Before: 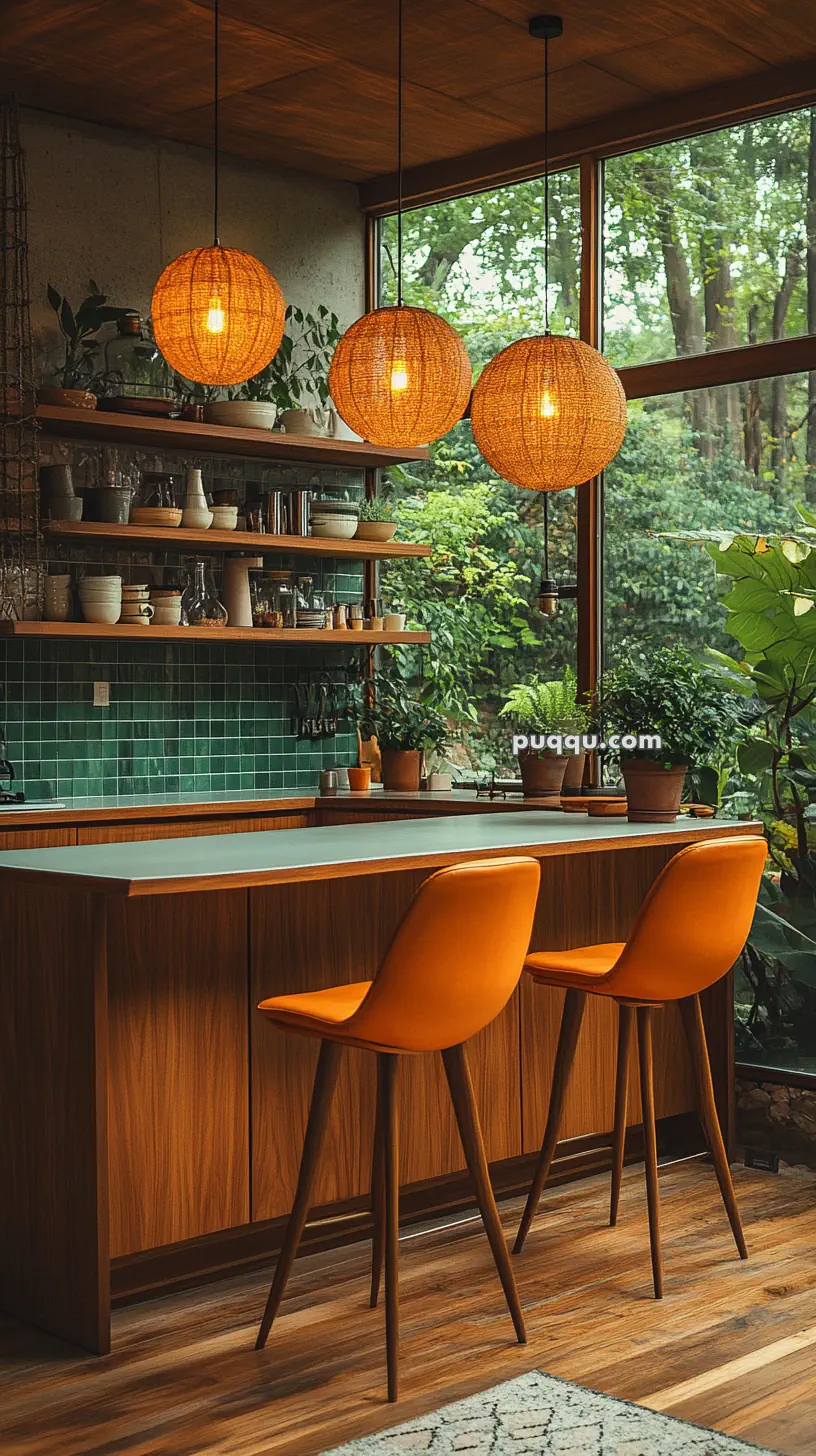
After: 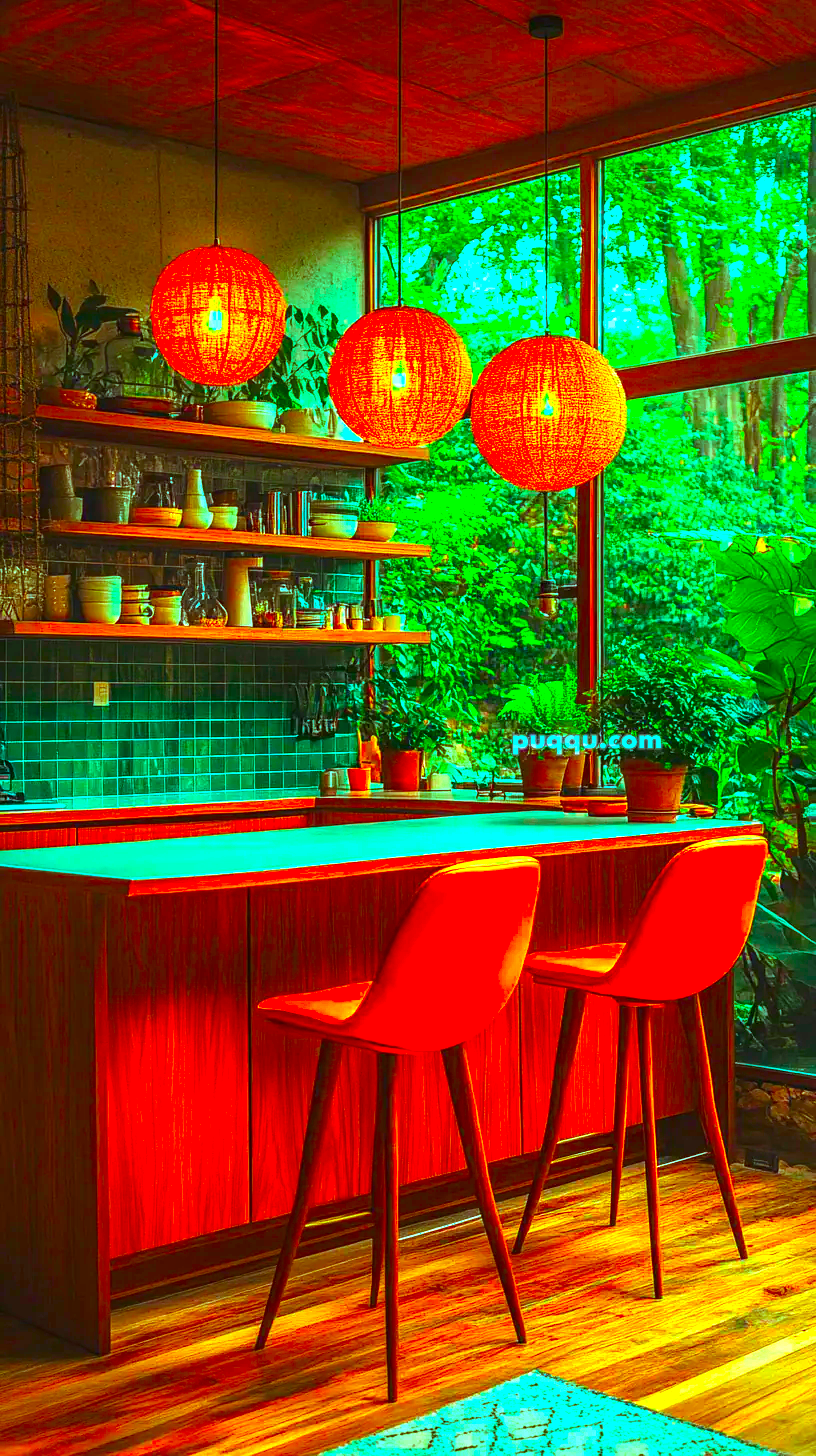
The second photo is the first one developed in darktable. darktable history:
local contrast: detail 130%
color balance rgb: highlights gain › chroma 4.067%, highlights gain › hue 199.72°, perceptual saturation grading › global saturation 3.282%, perceptual brilliance grading › highlights 11.654%
color correction: highlights b* -0.042, saturation 2.99
exposure: black level correction 0, exposure 0.697 EV, compensate exposure bias true, compensate highlight preservation false
